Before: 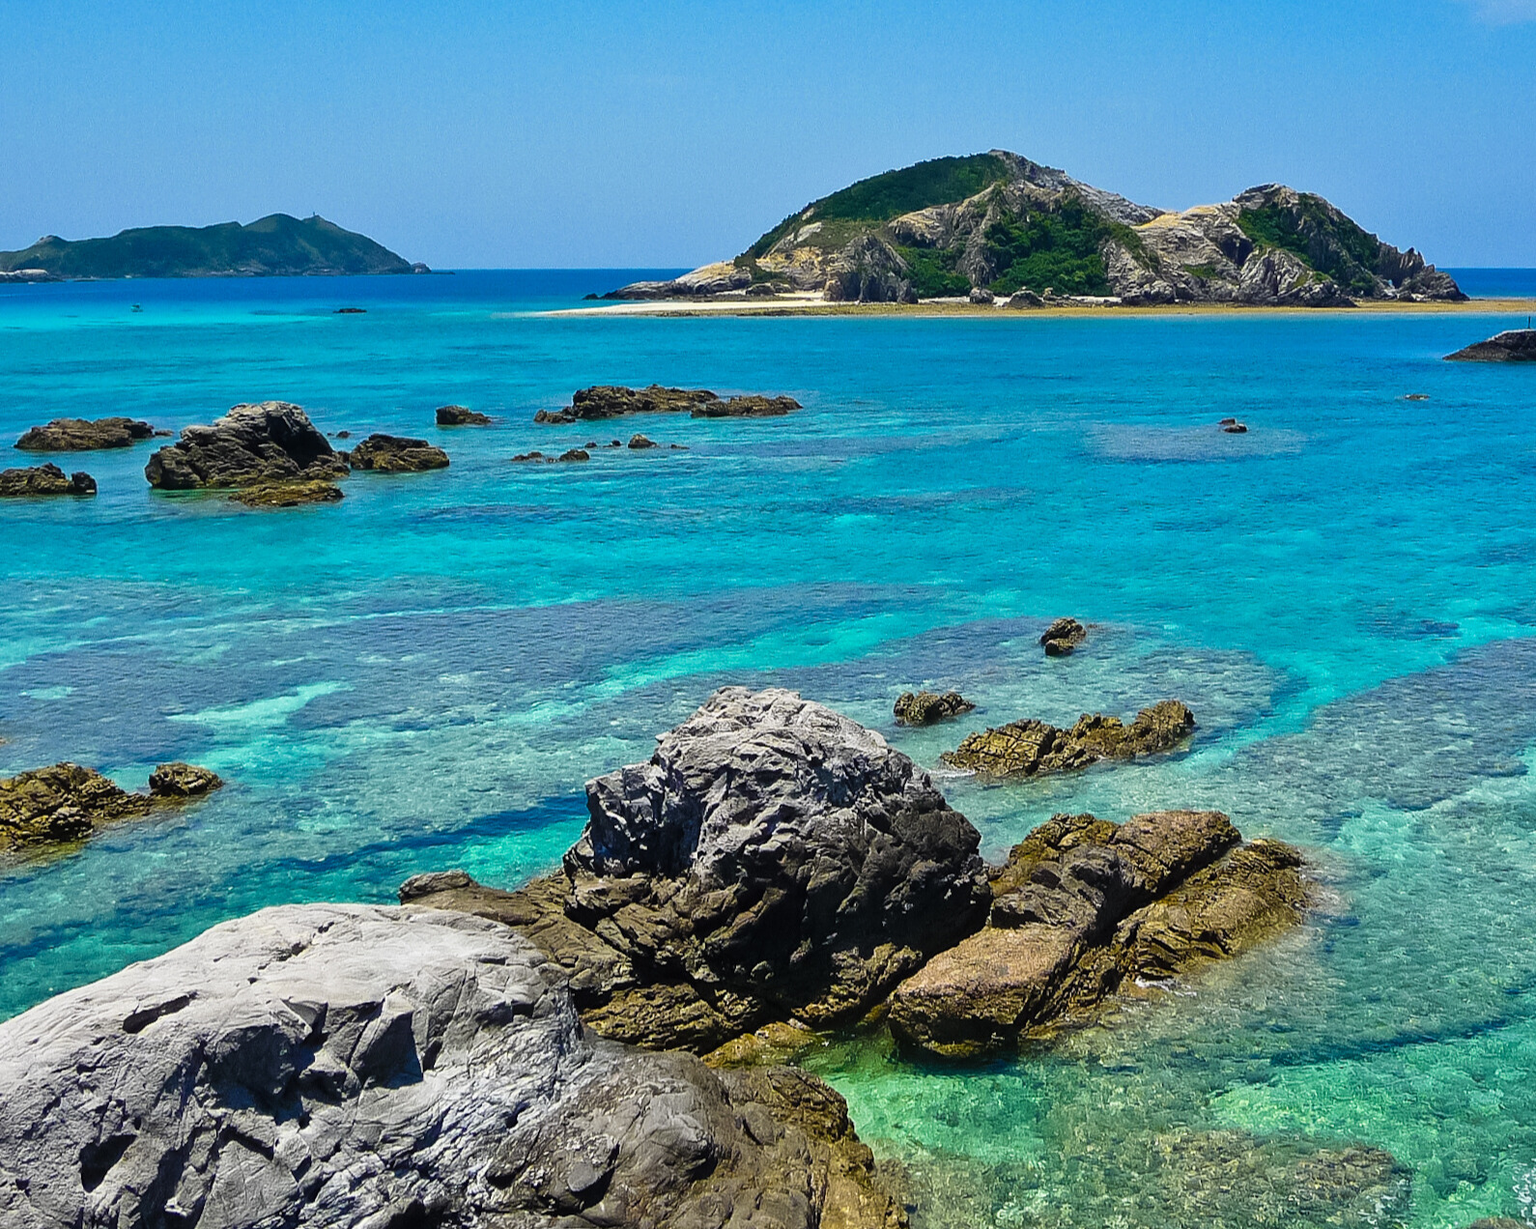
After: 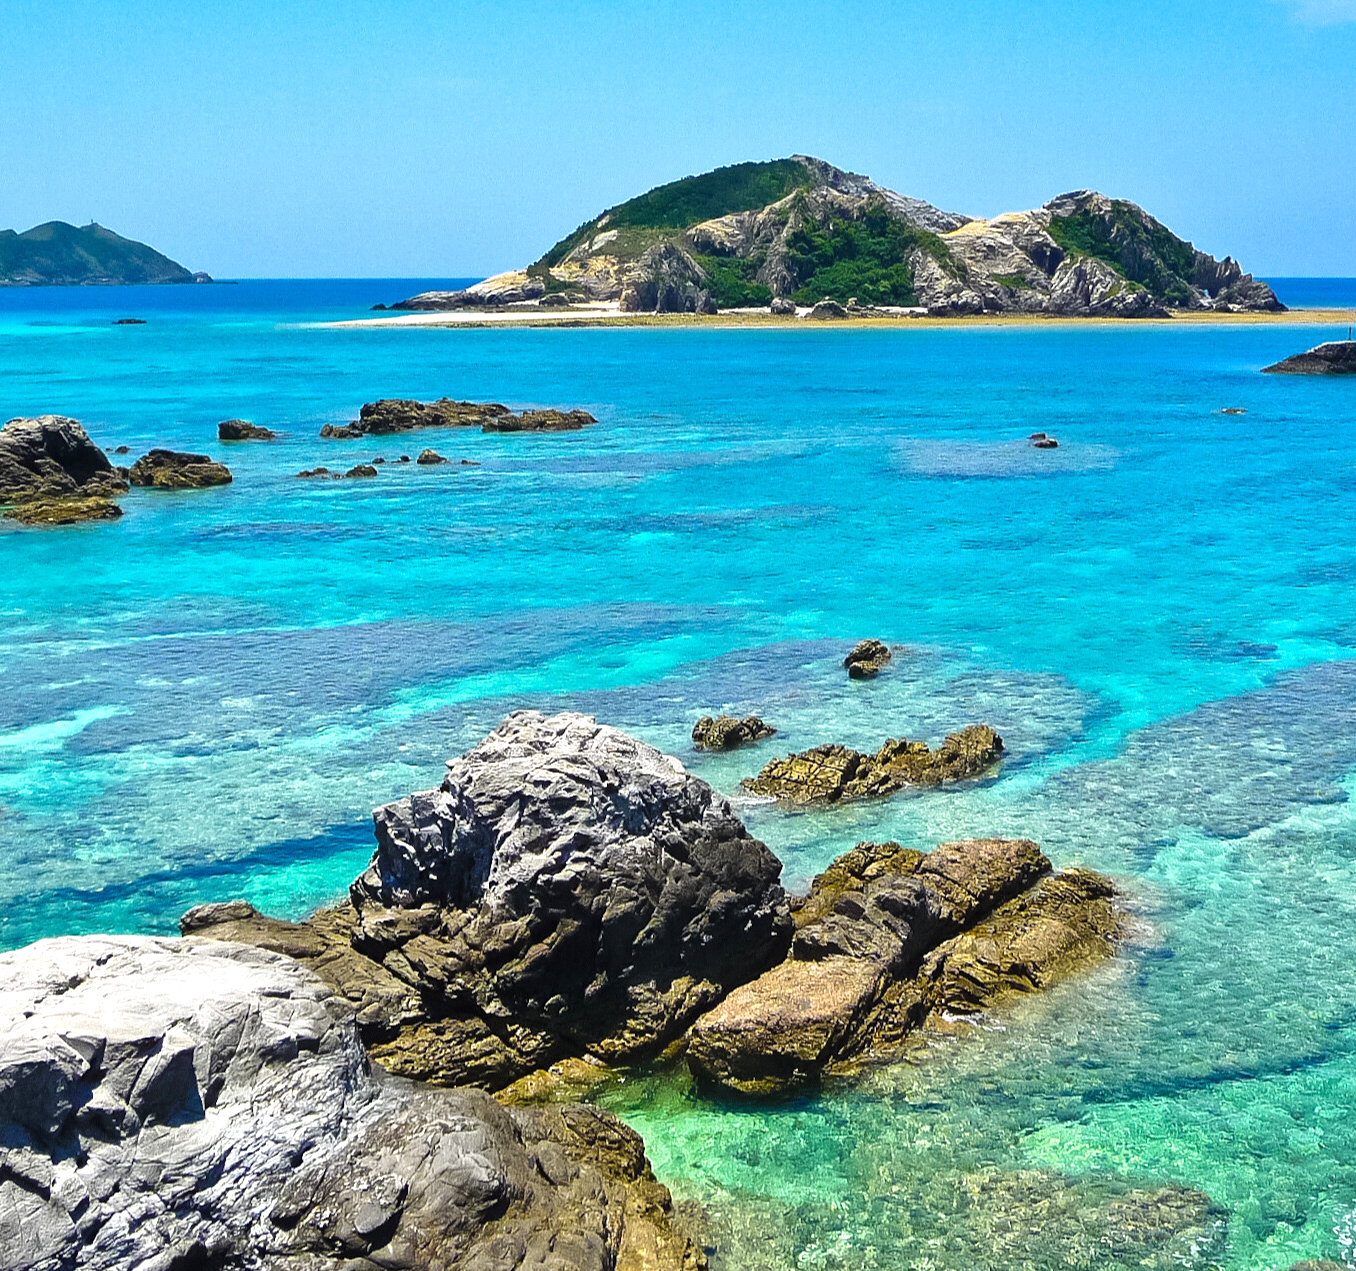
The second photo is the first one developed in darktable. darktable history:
crop and rotate: left 14.698%
exposure: exposure 0.604 EV, compensate highlight preservation false
